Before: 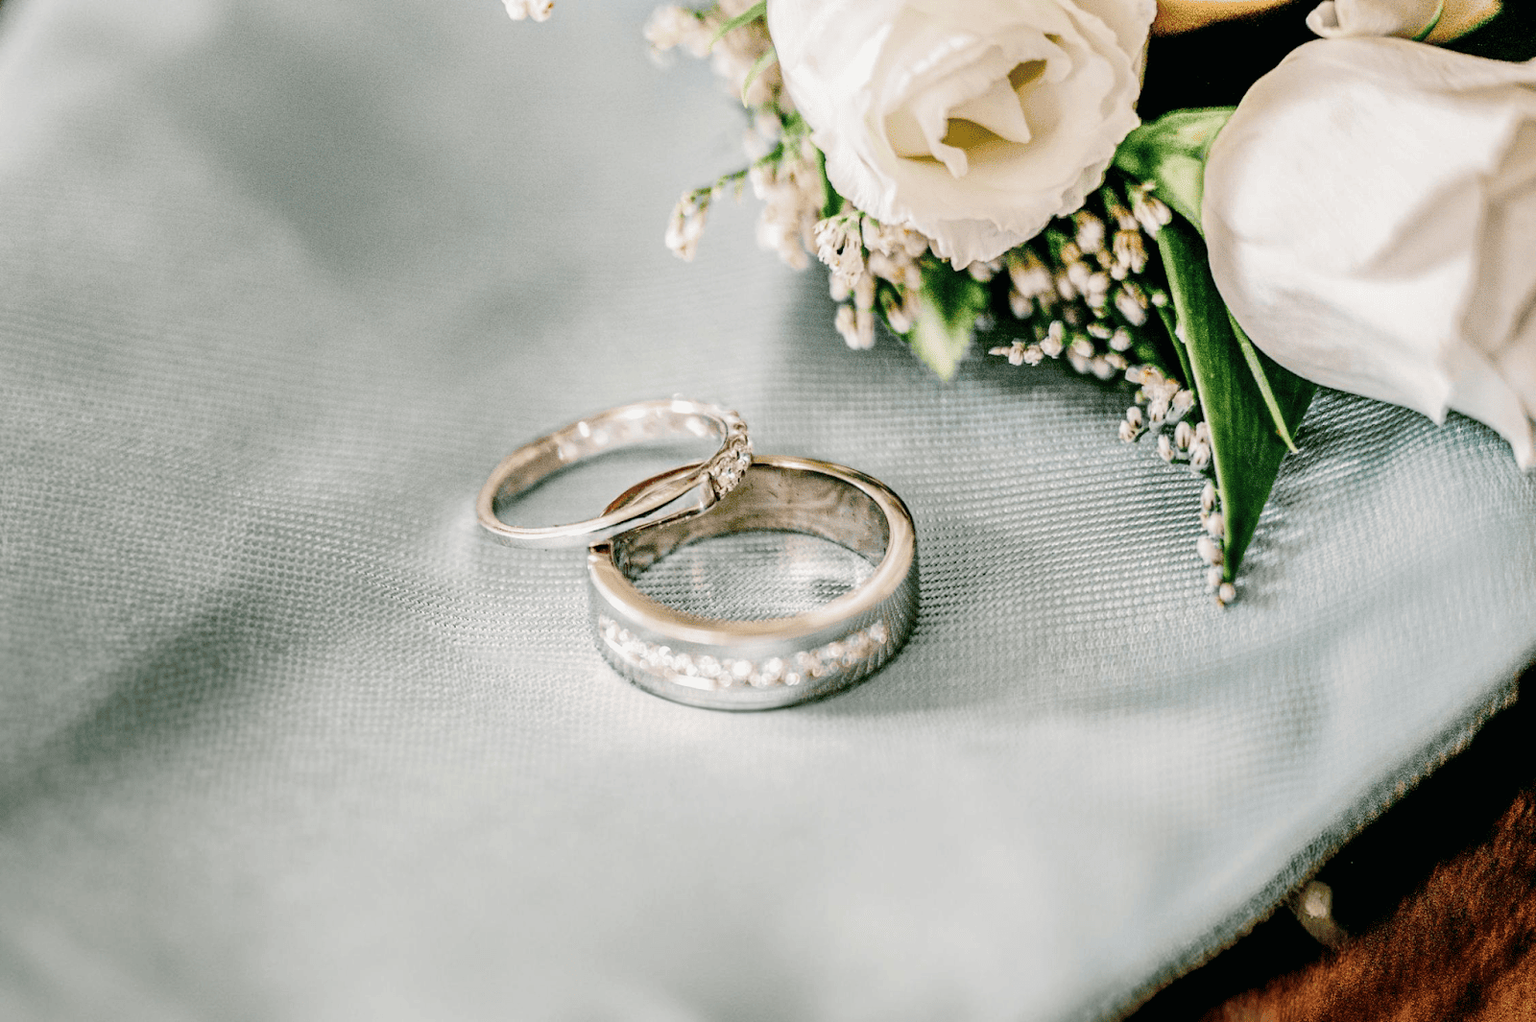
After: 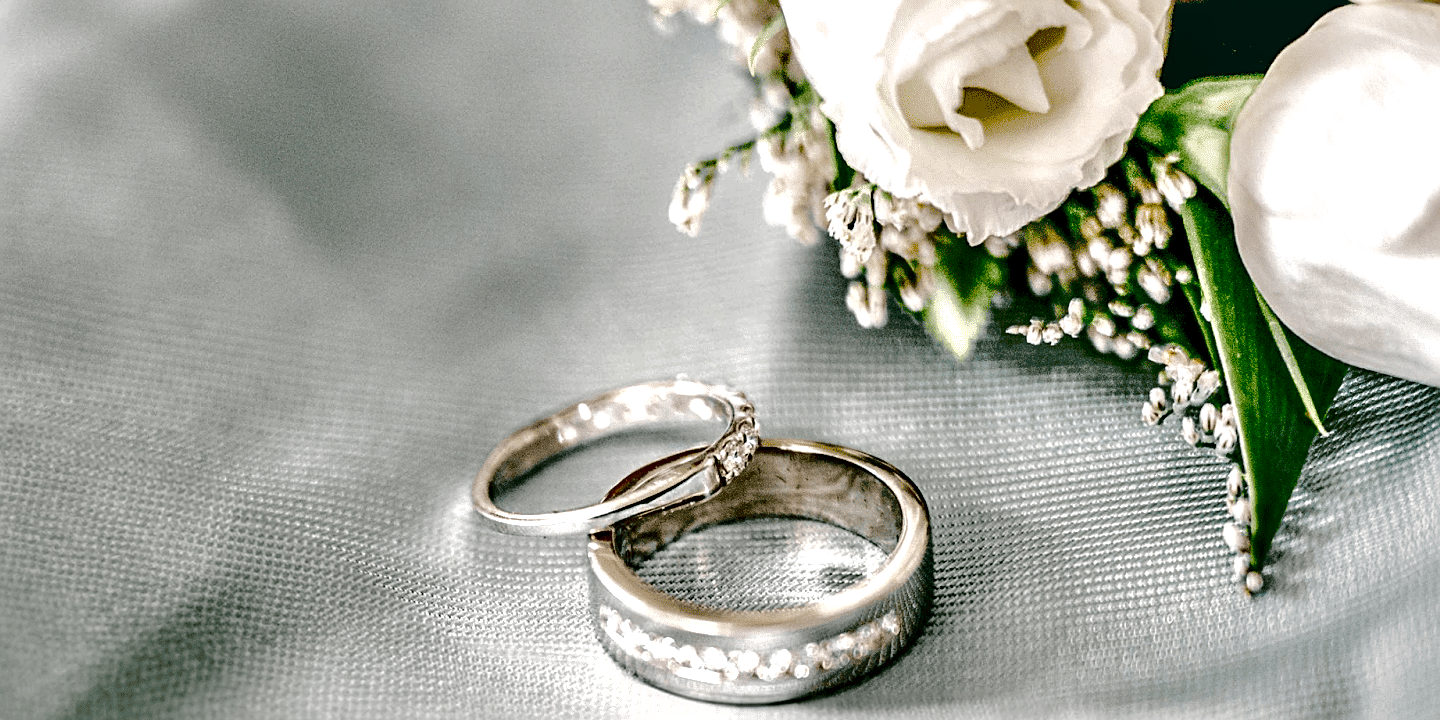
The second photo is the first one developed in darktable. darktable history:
sharpen: on, module defaults
crop: left 1.509%, top 3.452%, right 7.696%, bottom 28.452%
exposure: exposure -0.242 EV
color balance rgb: linear chroma grading › global chroma 50%, perceptual saturation grading › global saturation 2.34%, global vibrance 6.64%, contrast 12.71%
shadows and highlights: radius 171.16, shadows 27, white point adjustment 3.13, highlights -67.95, soften with gaussian
tone curve: curves: ch0 [(0, 0) (0.077, 0.082) (0.765, 0.73) (1, 1)]
contrast equalizer: y [[0.536, 0.565, 0.581, 0.516, 0.52, 0.491], [0.5 ×6], [0.5 ×6], [0 ×6], [0 ×6]]
rgb curve: curves: ch0 [(0, 0) (0.175, 0.154) (0.785, 0.663) (1, 1)]
